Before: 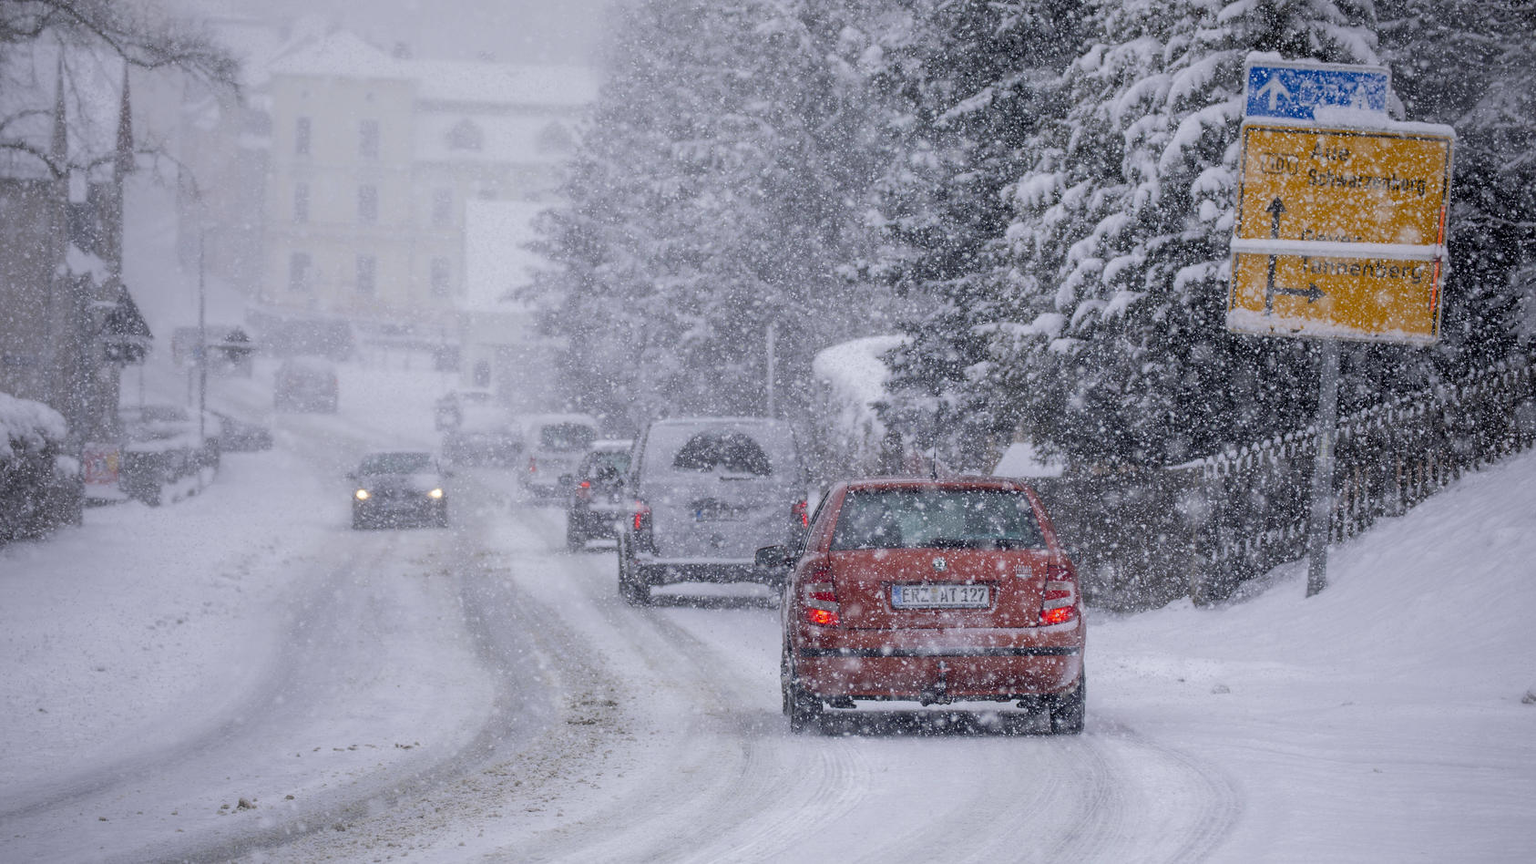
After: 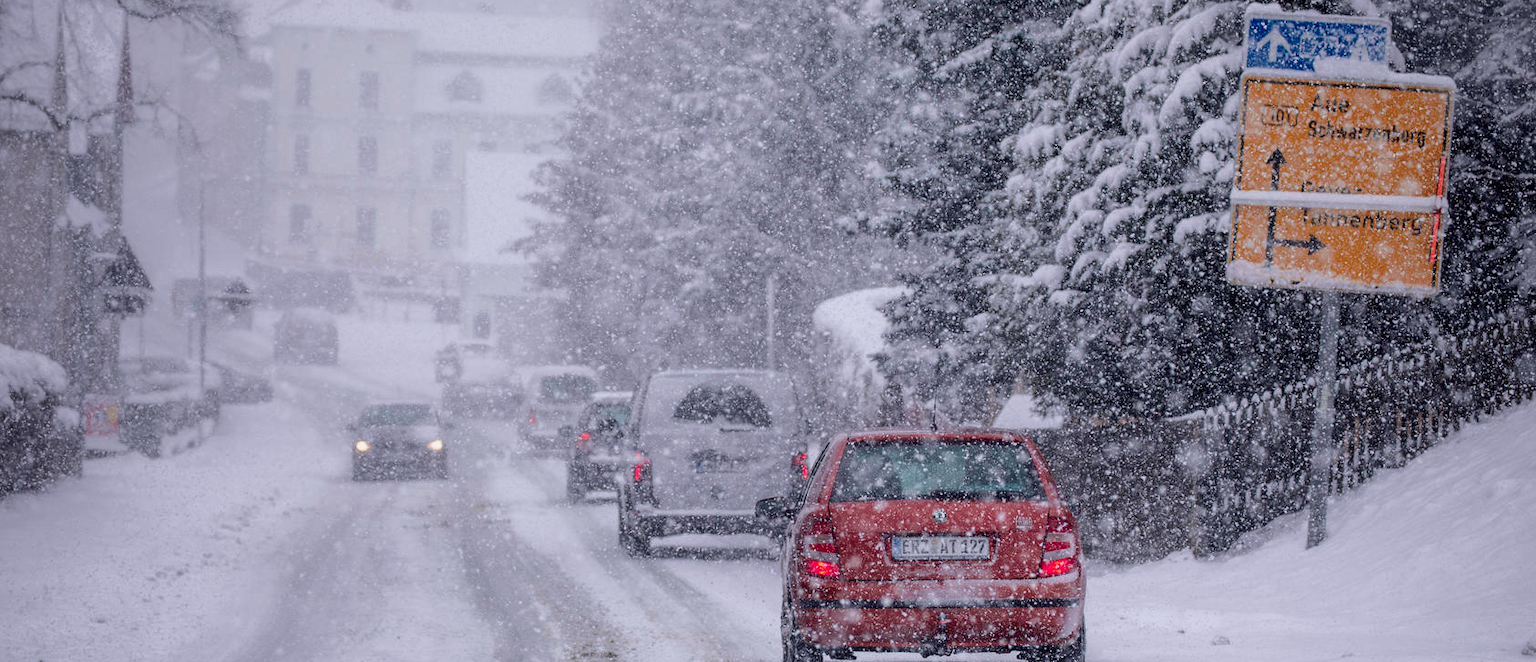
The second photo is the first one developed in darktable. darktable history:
crop: top 5.667%, bottom 17.637%
tone curve: curves: ch0 [(0, 0) (0.139, 0.081) (0.304, 0.259) (0.502, 0.505) (0.683, 0.676) (0.761, 0.773) (0.858, 0.858) (0.987, 0.945)]; ch1 [(0, 0) (0.172, 0.123) (0.304, 0.288) (0.414, 0.44) (0.472, 0.473) (0.502, 0.508) (0.54, 0.543) (0.583, 0.601) (0.638, 0.654) (0.741, 0.783) (1, 1)]; ch2 [(0, 0) (0.411, 0.424) (0.485, 0.476) (0.502, 0.502) (0.557, 0.54) (0.631, 0.576) (1, 1)], color space Lab, independent channels, preserve colors none
